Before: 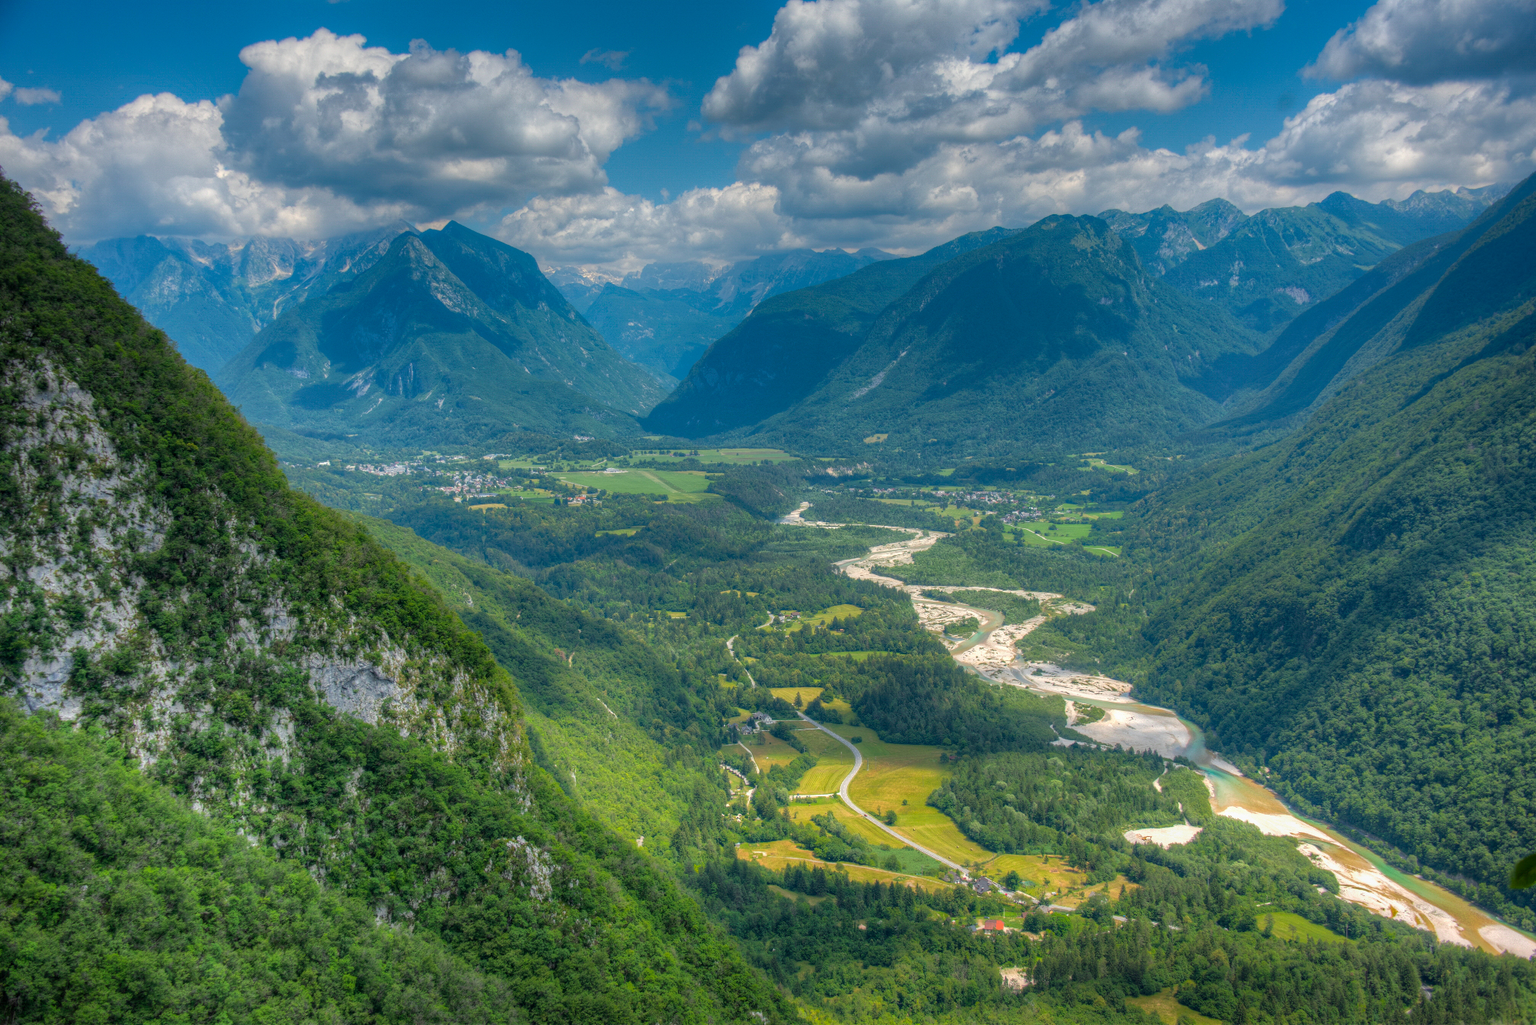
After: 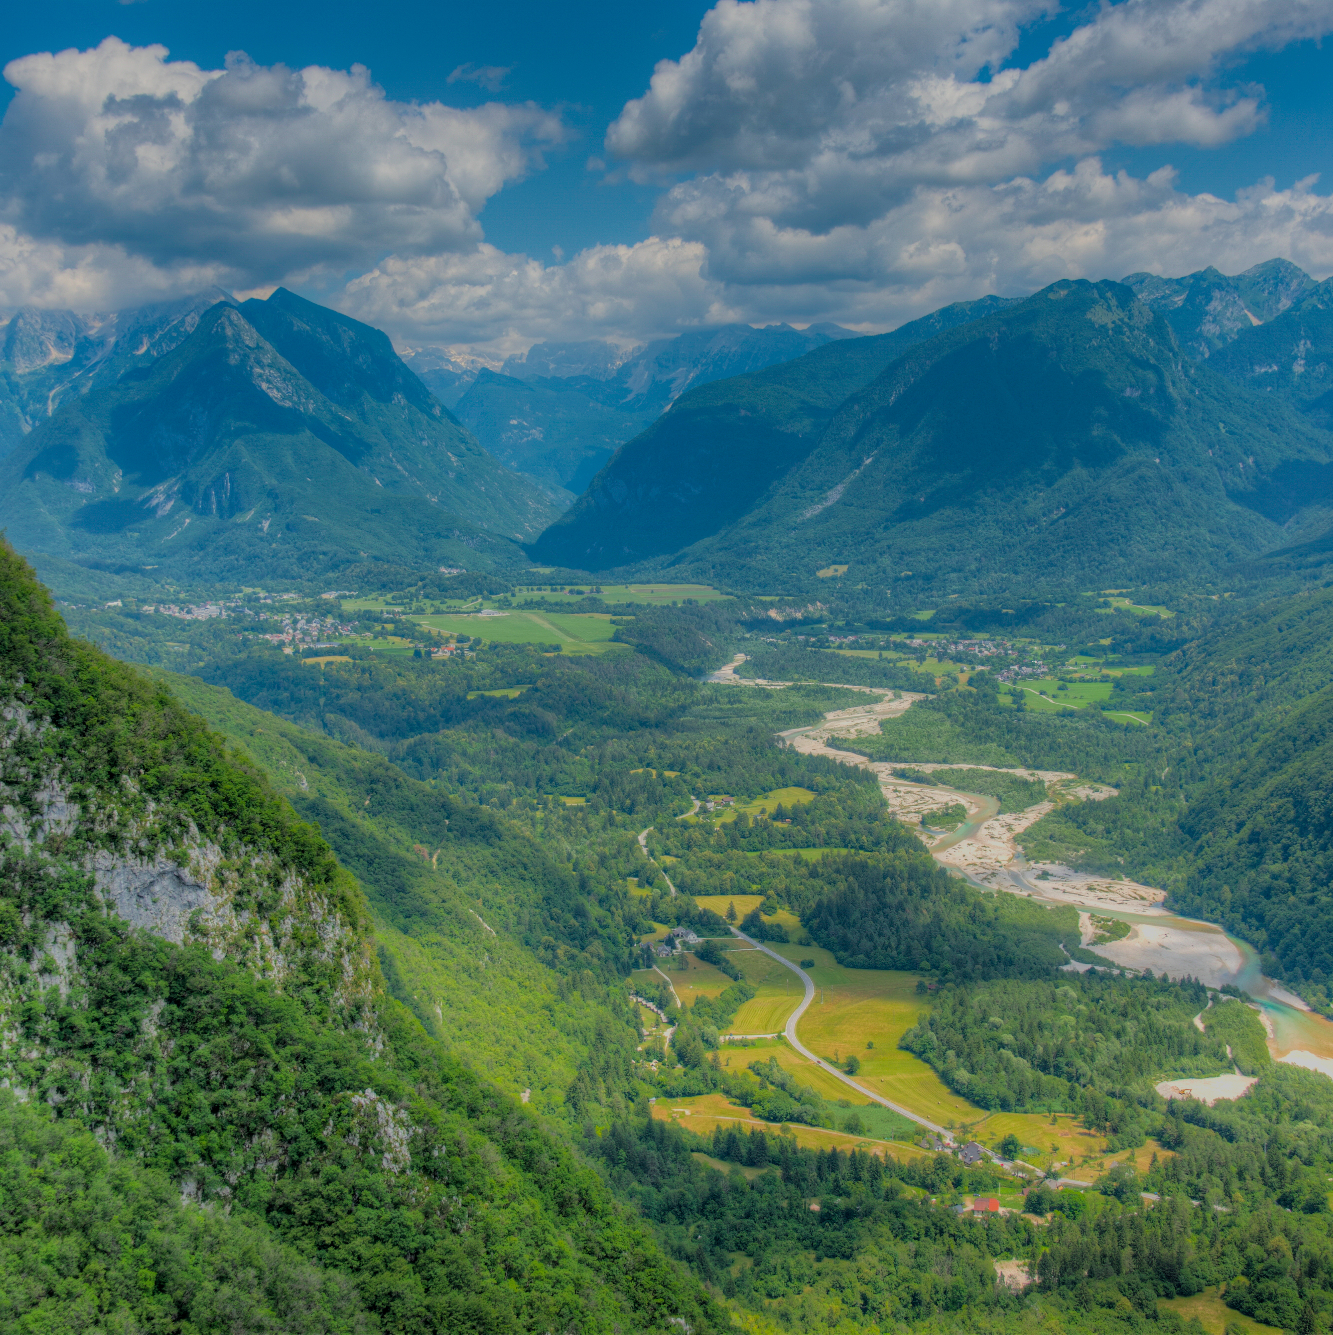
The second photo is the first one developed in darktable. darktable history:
crop: left 15.419%, right 17.914%
filmic rgb: black relative exposure -8.79 EV, white relative exposure 4.98 EV, threshold 3 EV, target black luminance 0%, hardness 3.77, latitude 66.33%, contrast 0.822, shadows ↔ highlights balance 20%, color science v5 (2021), contrast in shadows safe, contrast in highlights safe, enable highlight reconstruction true
